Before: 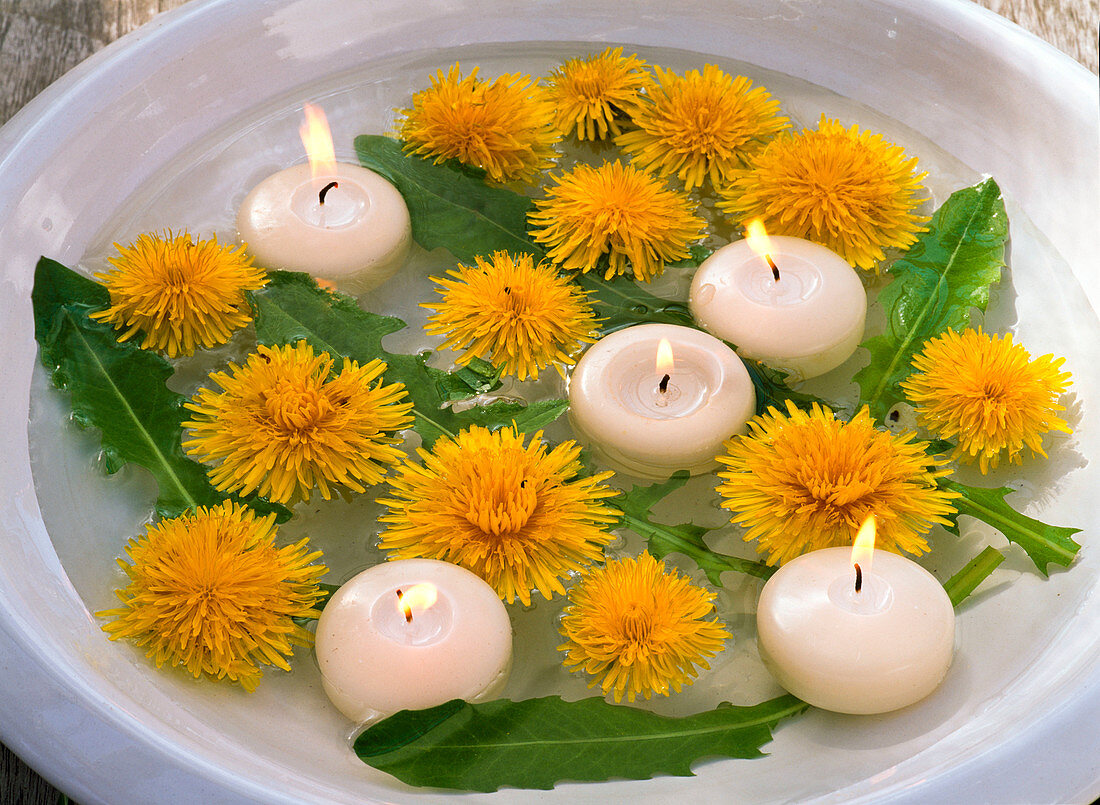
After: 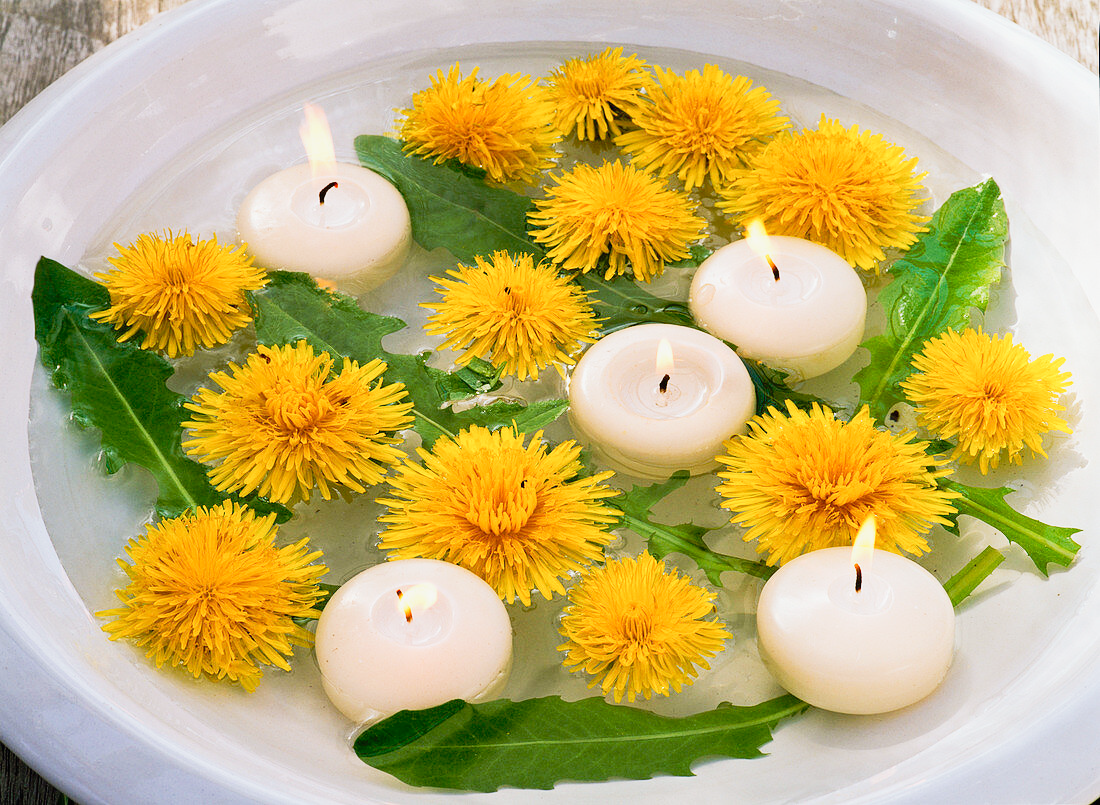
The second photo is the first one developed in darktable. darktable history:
tone curve: curves: ch0 [(0, 0.005) (0.103, 0.097) (0.18, 0.22) (0.4, 0.485) (0.5, 0.612) (0.668, 0.787) (0.823, 0.894) (1, 0.971)]; ch1 [(0, 0) (0.172, 0.123) (0.324, 0.253) (0.396, 0.388) (0.478, 0.461) (0.499, 0.498) (0.522, 0.528) (0.618, 0.649) (0.753, 0.821) (1, 1)]; ch2 [(0, 0) (0.411, 0.424) (0.496, 0.501) (0.515, 0.514) (0.555, 0.585) (0.641, 0.69) (1, 1)], preserve colors none
